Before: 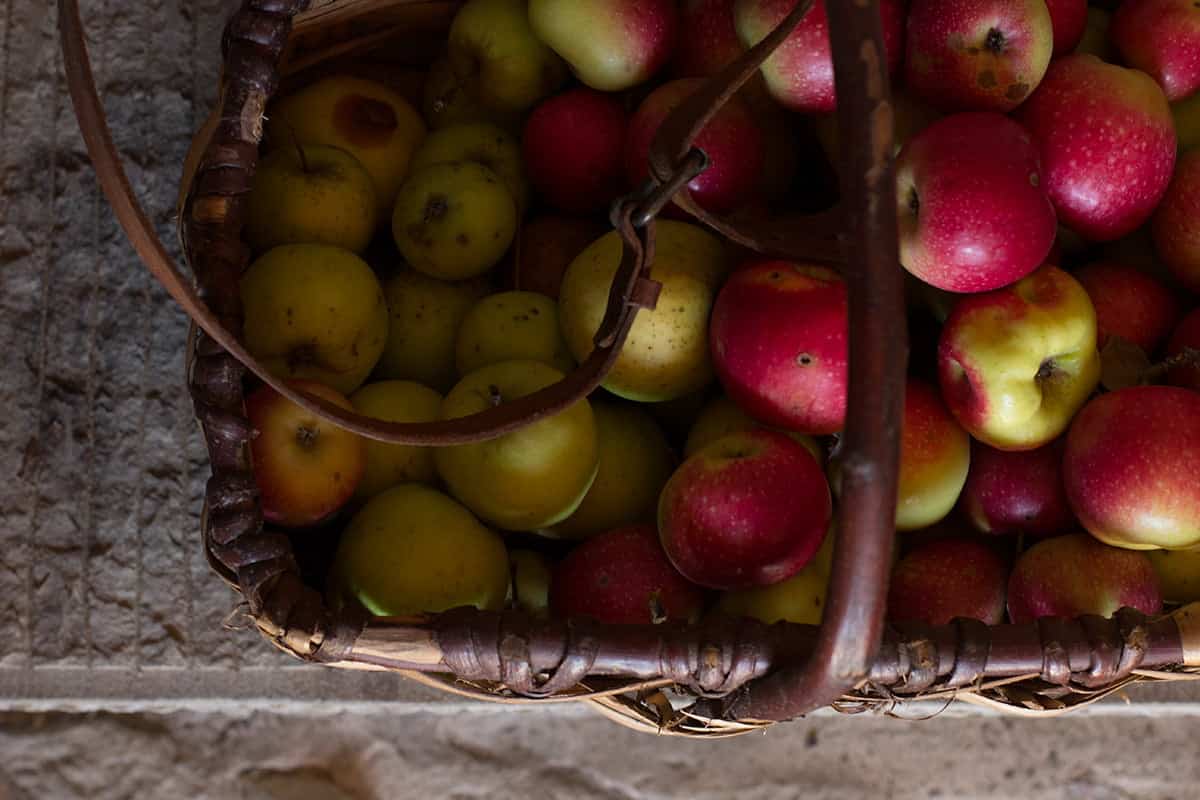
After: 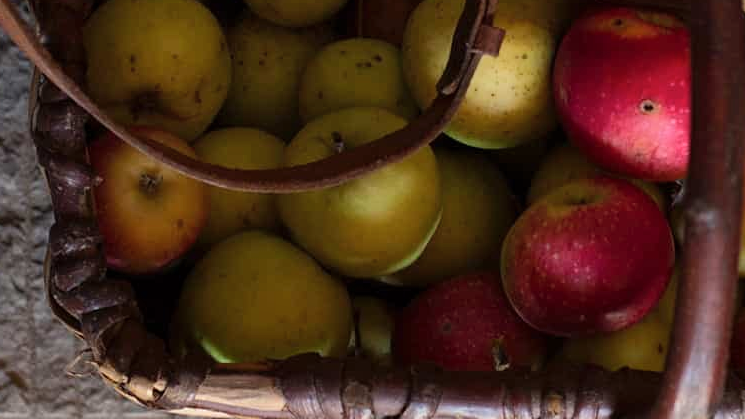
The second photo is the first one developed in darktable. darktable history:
shadows and highlights: radius 109.32, shadows 41.25, highlights -71.74, low approximation 0.01, soften with gaussian
crop: left 13.125%, top 31.652%, right 24.752%, bottom 15.854%
